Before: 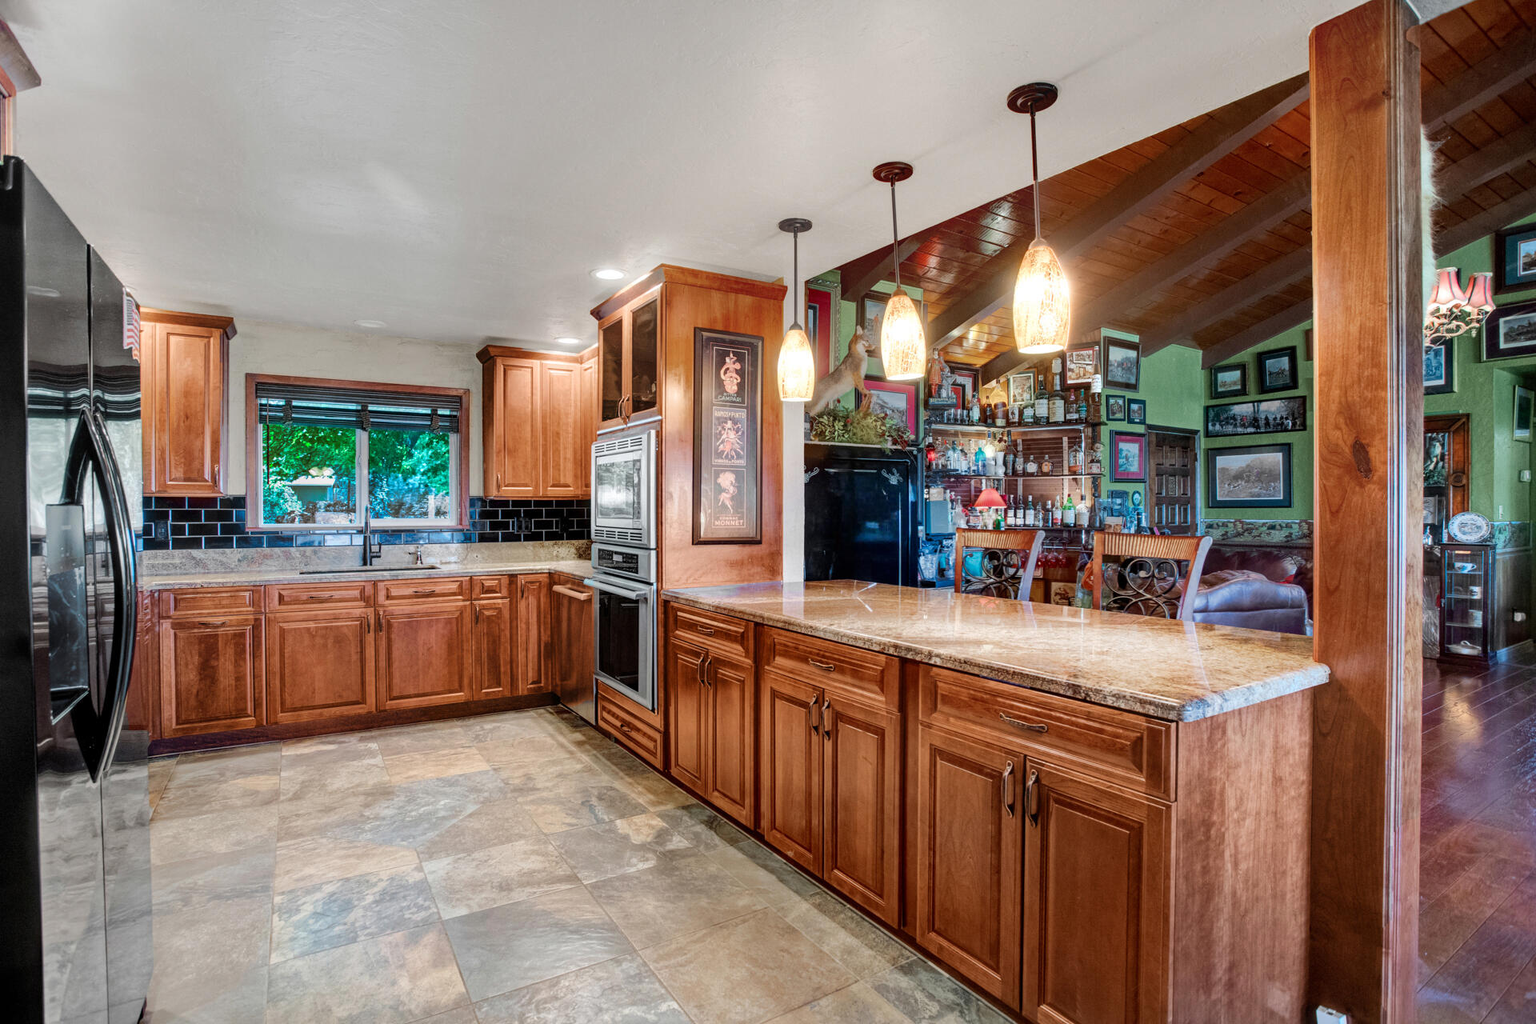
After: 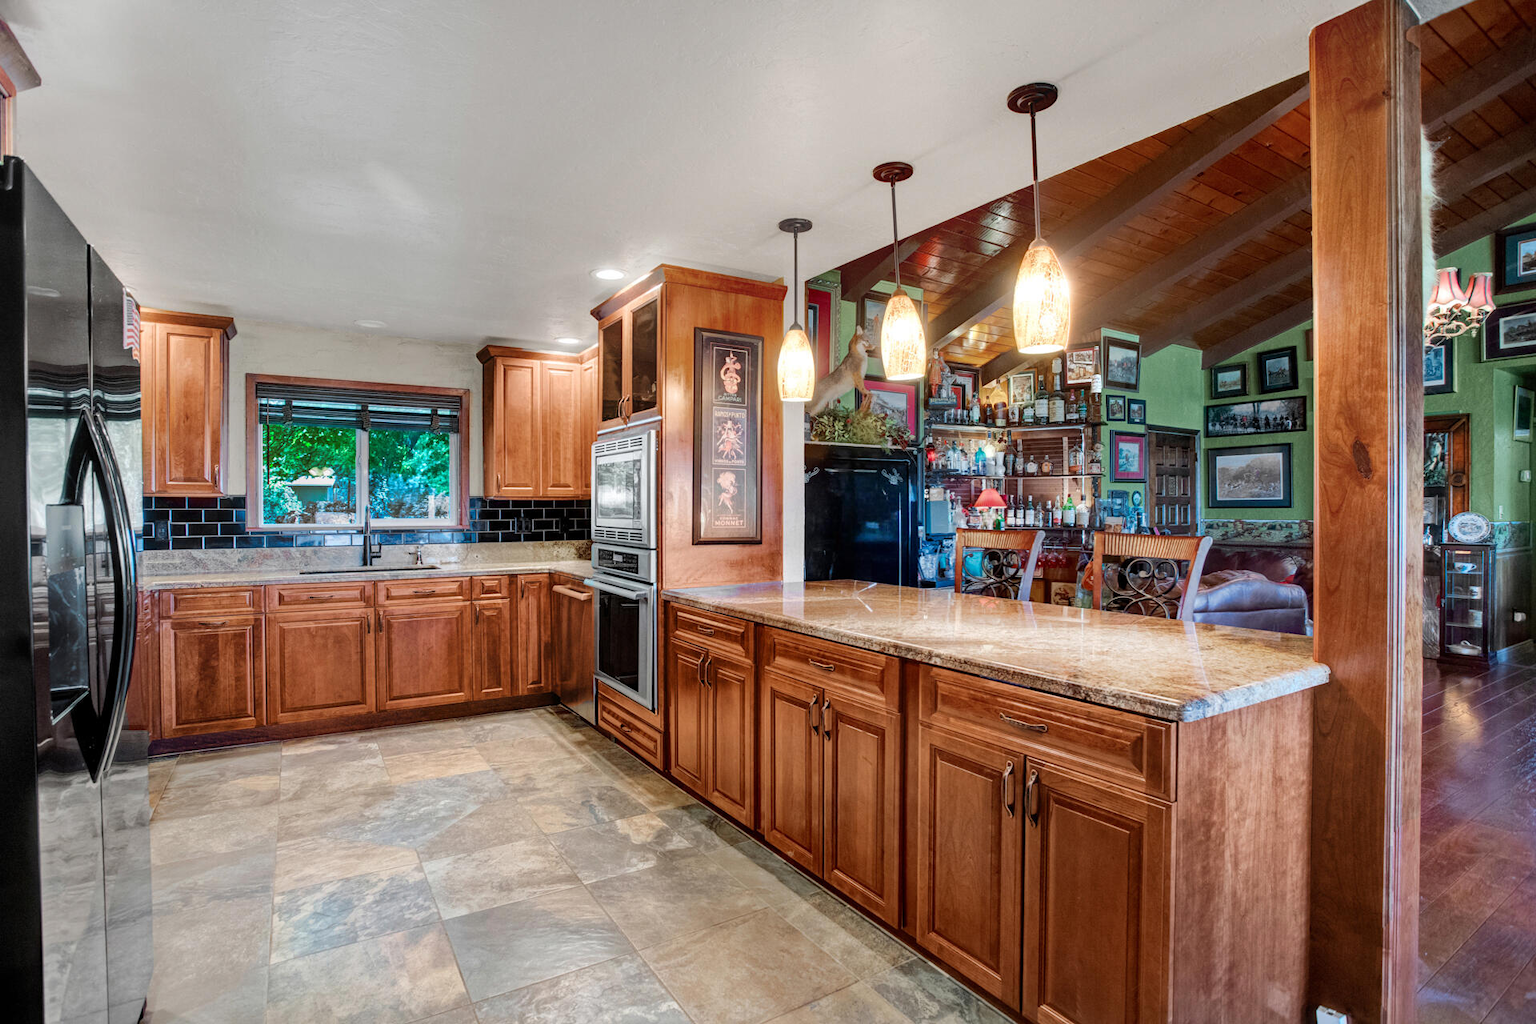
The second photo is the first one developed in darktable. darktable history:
exposure: compensate highlight preservation false
white balance: emerald 1
